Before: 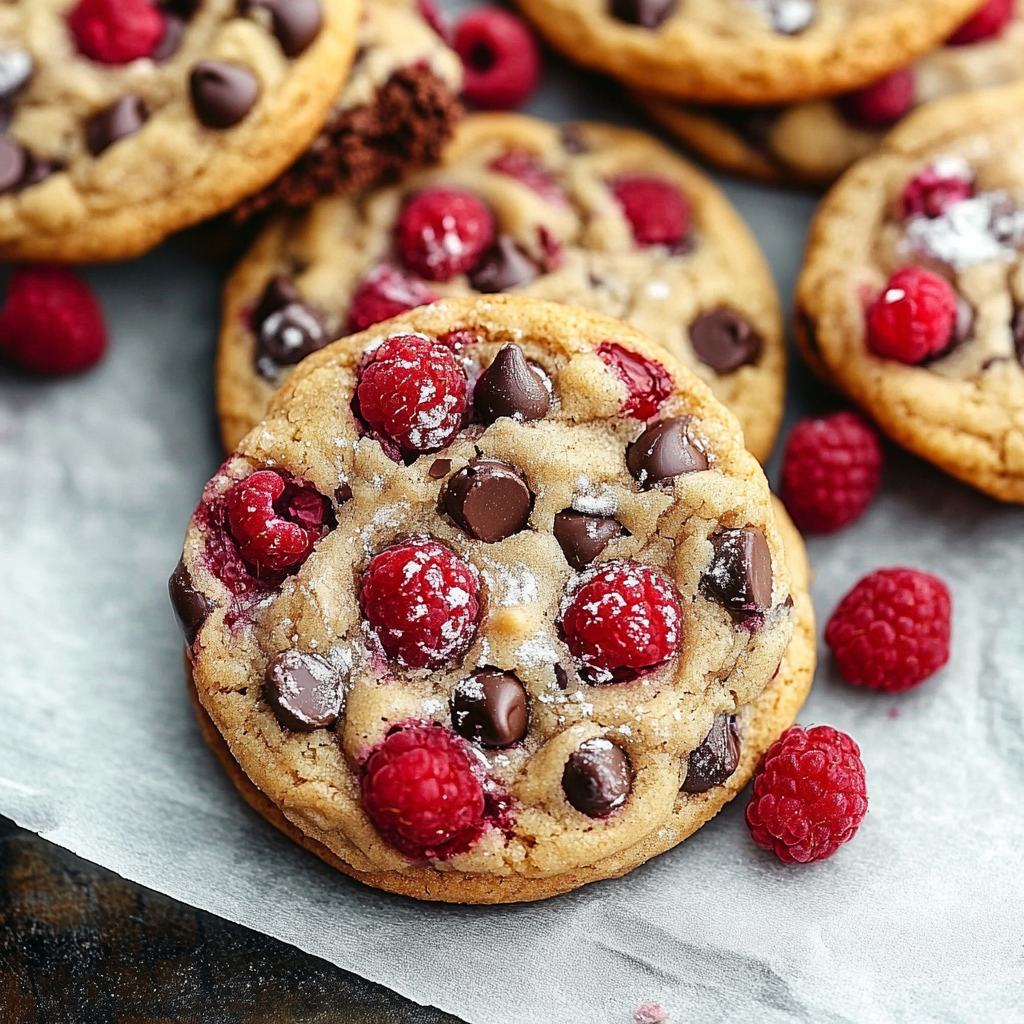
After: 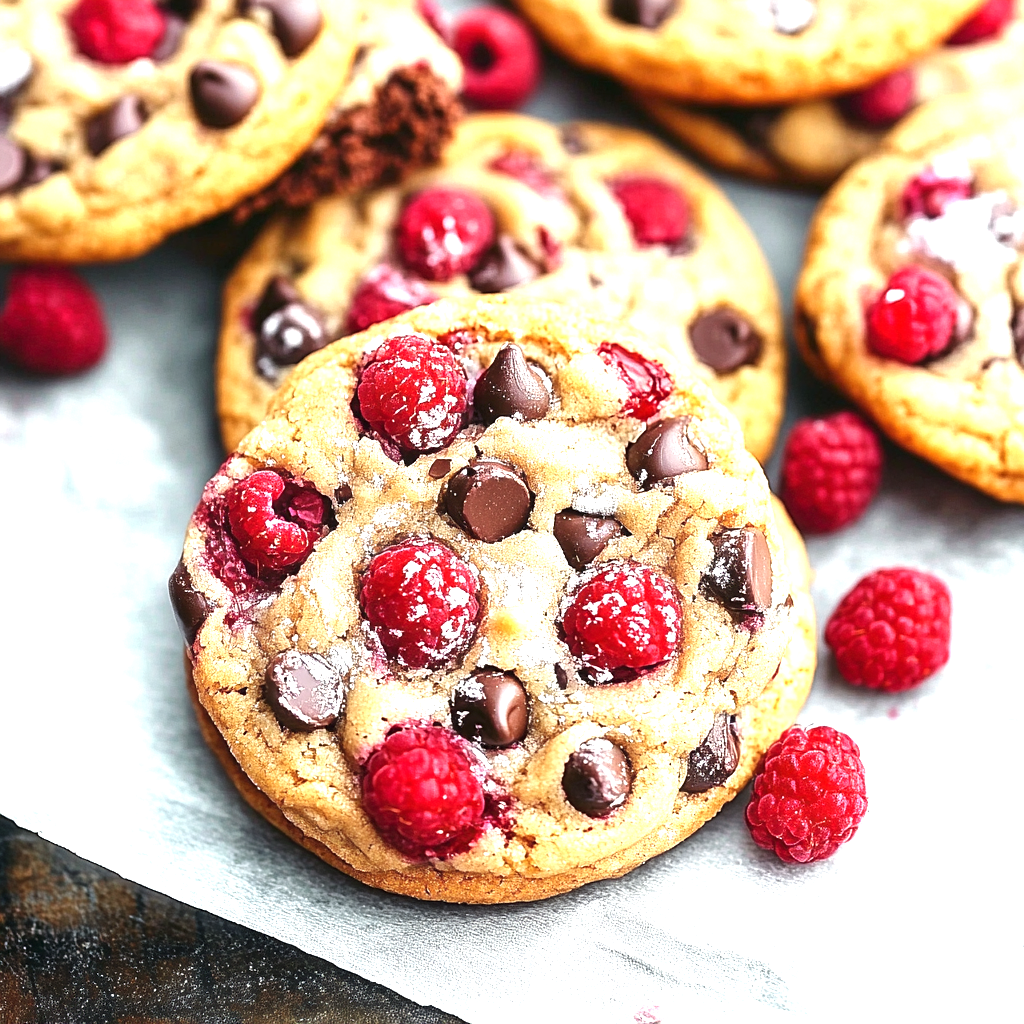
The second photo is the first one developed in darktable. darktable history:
rotate and perspective: crop left 0, crop top 0
exposure: black level correction 0, exposure 1.2 EV, compensate exposure bias true, compensate highlight preservation false
